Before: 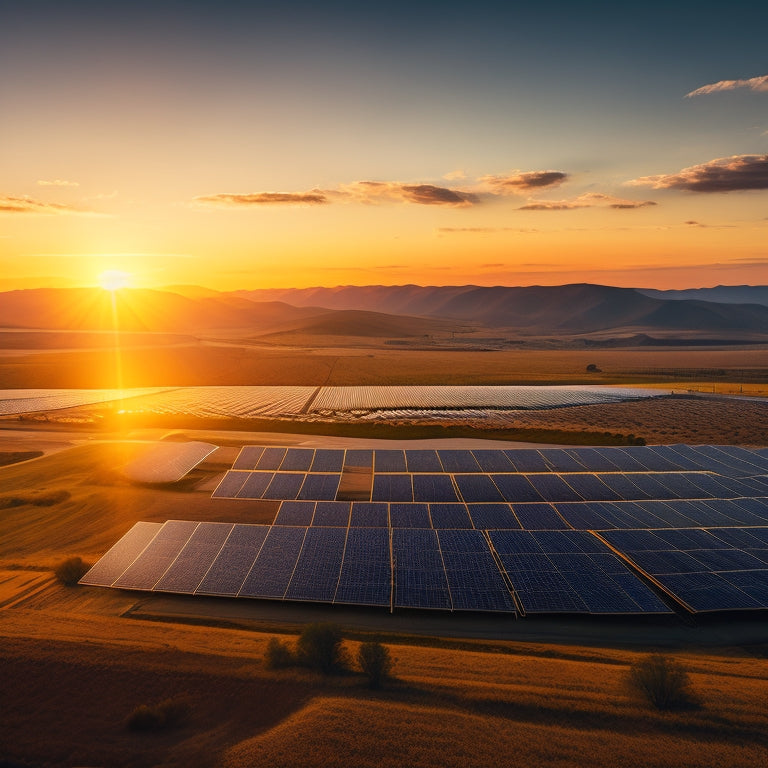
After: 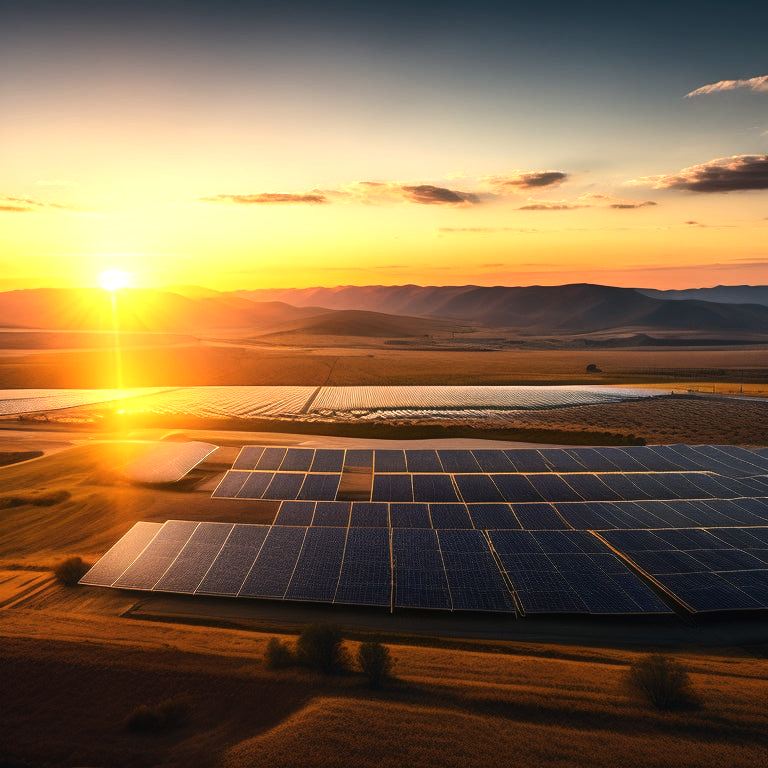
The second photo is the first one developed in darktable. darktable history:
haze removal: strength -0.1, adaptive false
tone equalizer: -8 EV -0.75 EV, -7 EV -0.7 EV, -6 EV -0.6 EV, -5 EV -0.4 EV, -3 EV 0.4 EV, -2 EV 0.6 EV, -1 EV 0.7 EV, +0 EV 0.75 EV, edges refinement/feathering 500, mask exposure compensation -1.57 EV, preserve details no
